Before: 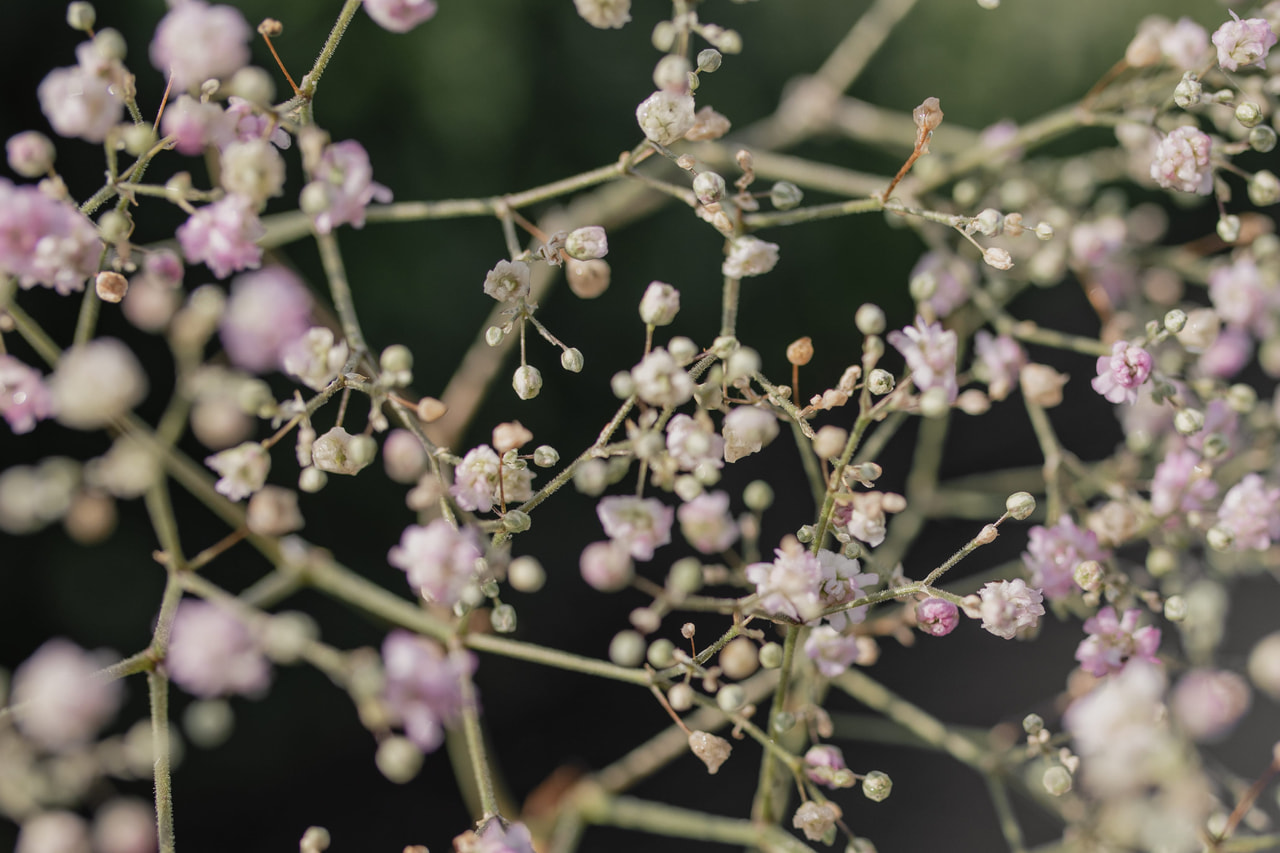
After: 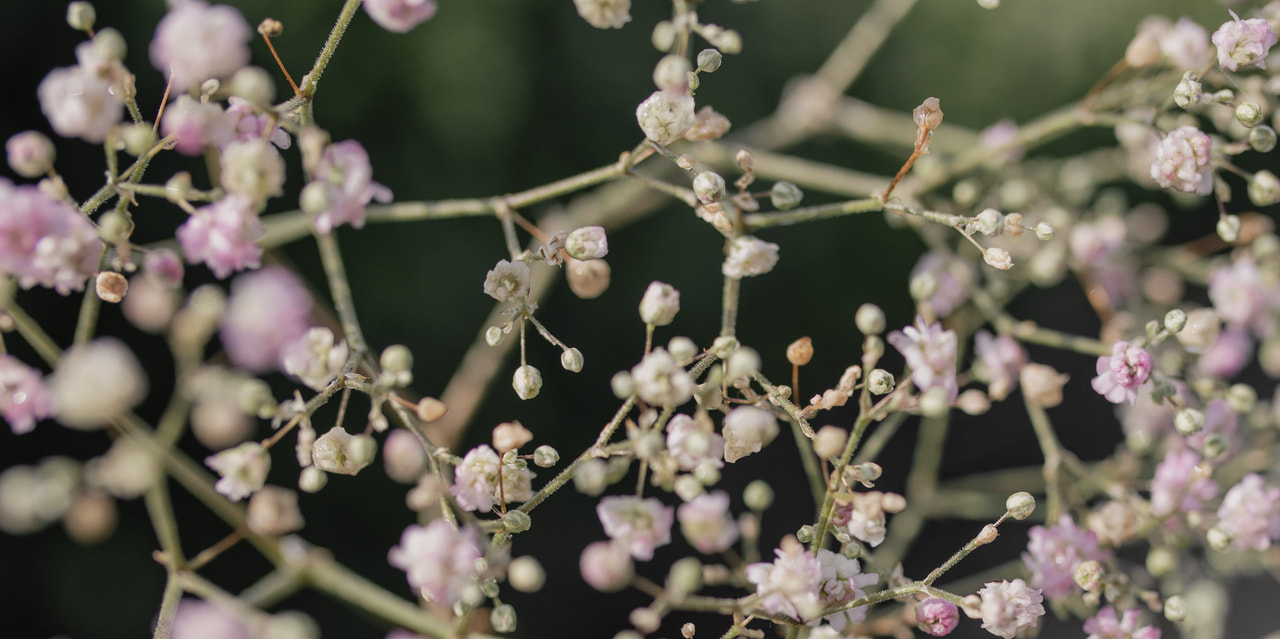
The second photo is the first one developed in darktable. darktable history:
crop: bottom 24.986%
